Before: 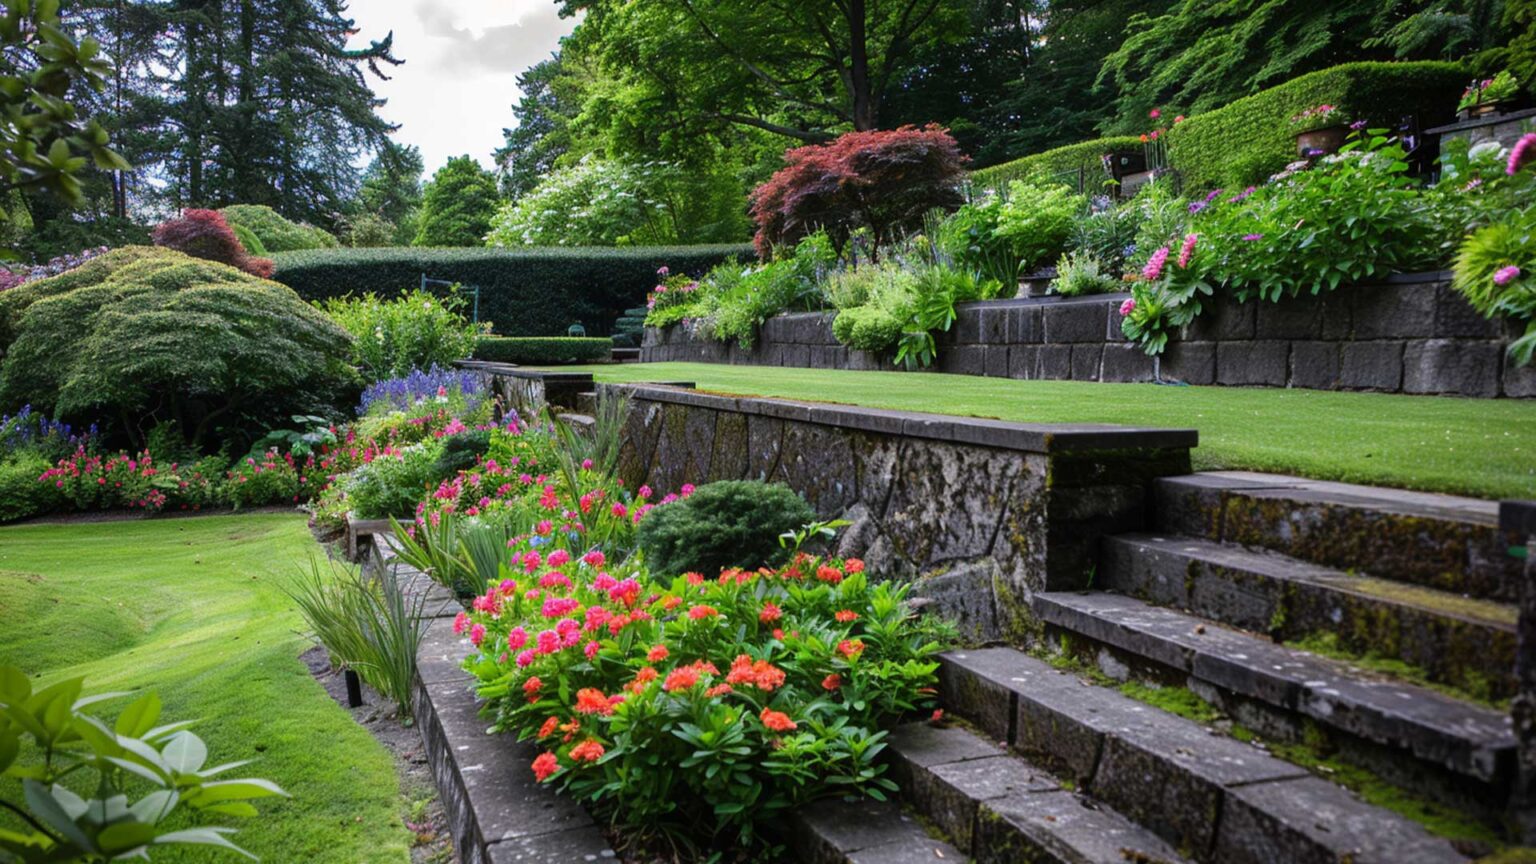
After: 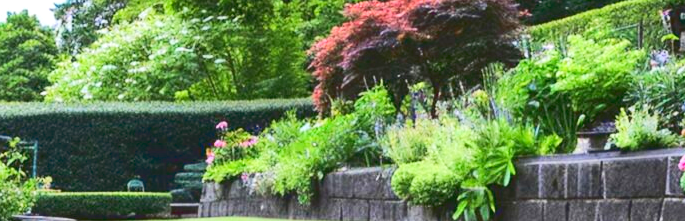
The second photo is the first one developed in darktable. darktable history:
tone curve: curves: ch0 [(0, 0.11) (0.181, 0.223) (0.405, 0.46) (0.456, 0.528) (0.634, 0.728) (0.877, 0.89) (0.984, 0.935)]; ch1 [(0, 0.052) (0.443, 0.43) (0.492, 0.485) (0.566, 0.579) (0.595, 0.625) (0.608, 0.654) (0.65, 0.708) (1, 0.961)]; ch2 [(0, 0) (0.33, 0.301) (0.421, 0.443) (0.447, 0.489) (0.495, 0.492) (0.537, 0.57) (0.586, 0.591) (0.663, 0.686) (1, 1)], color space Lab, linked channels, preserve colors none
crop: left 28.714%, top 16.792%, right 26.656%, bottom 57.594%
exposure: black level correction 0, exposure 0.701 EV, compensate highlight preservation false
